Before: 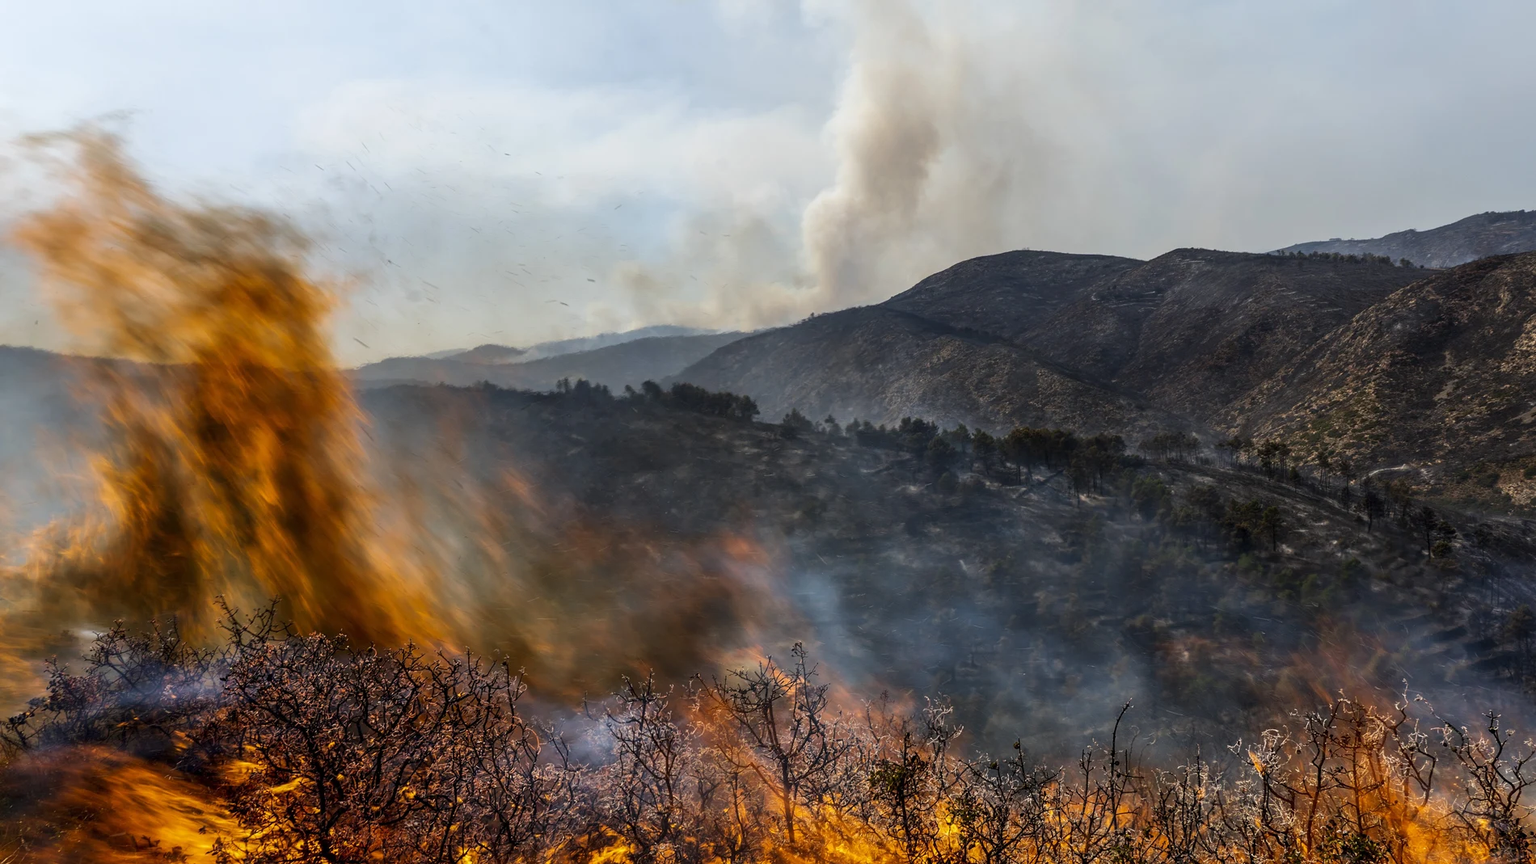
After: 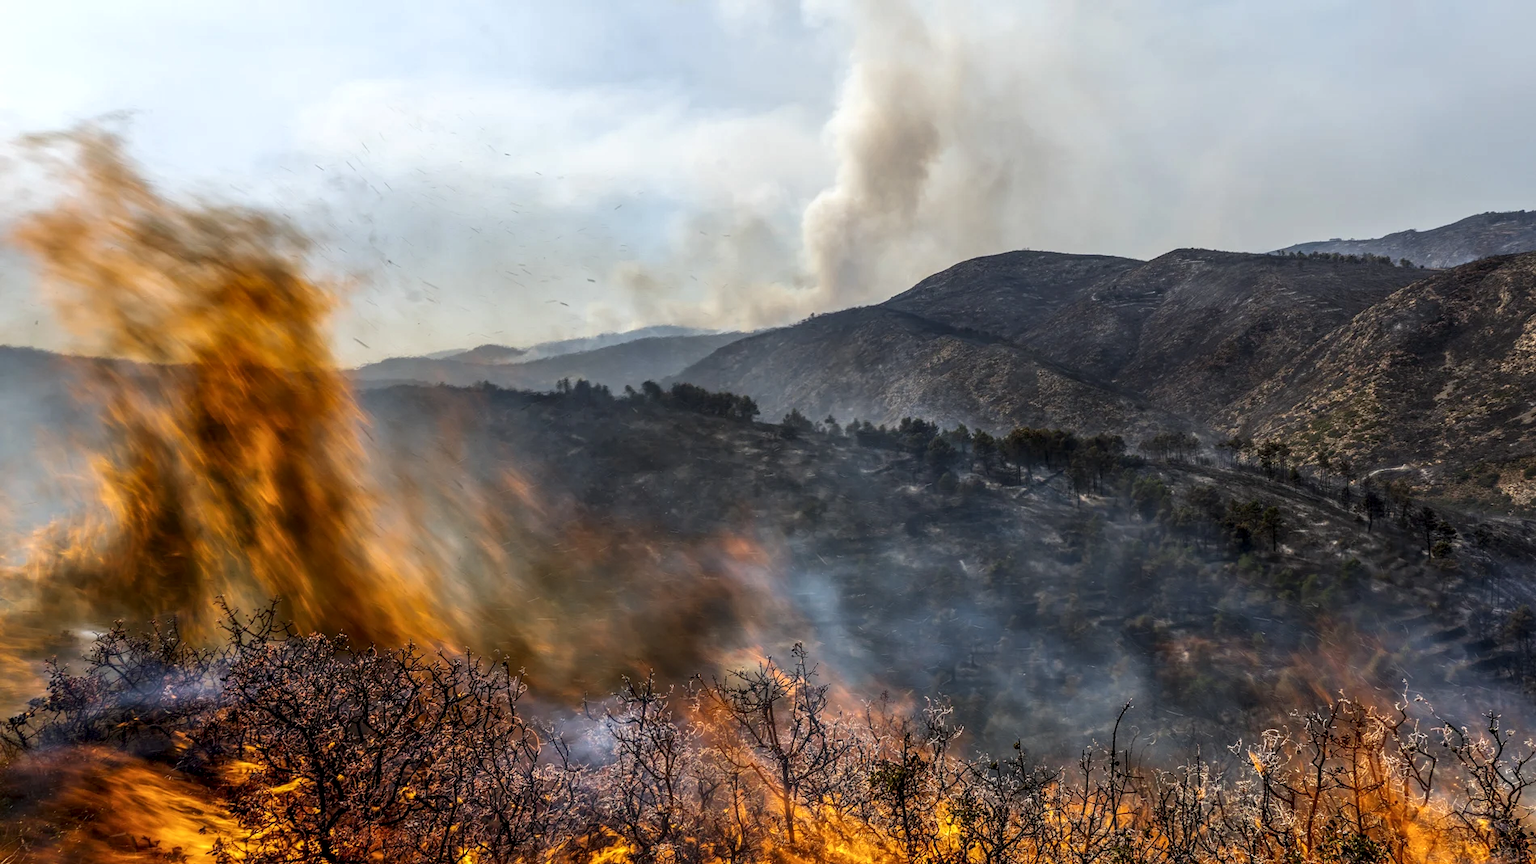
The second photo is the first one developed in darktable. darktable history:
local contrast: on, module defaults
exposure: exposure 0.219 EV, compensate highlight preservation false
